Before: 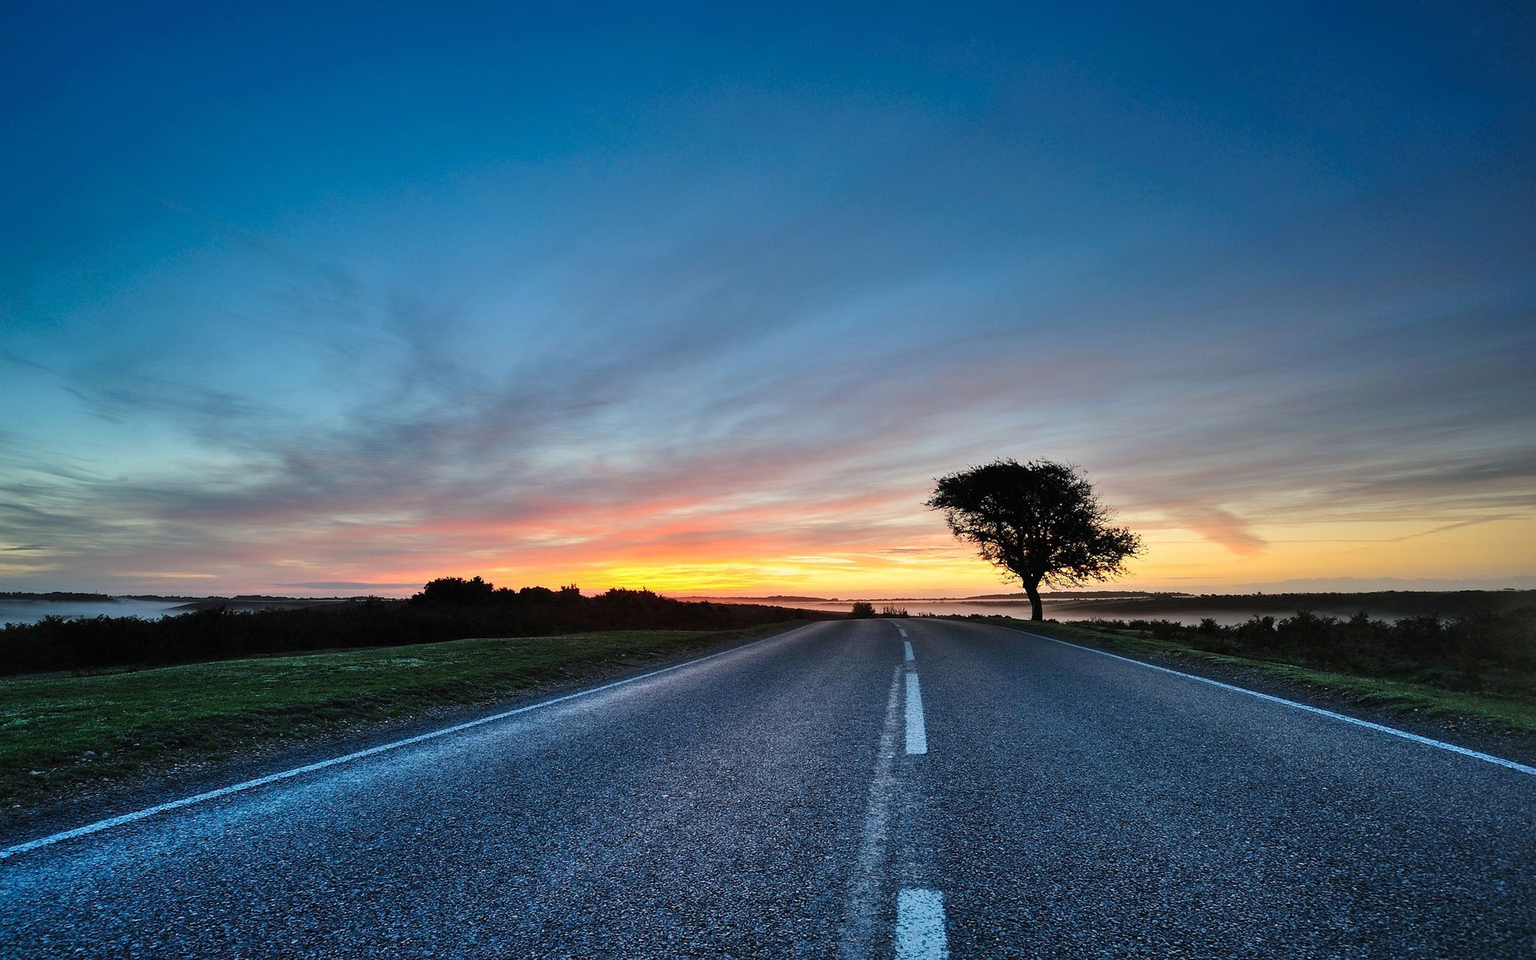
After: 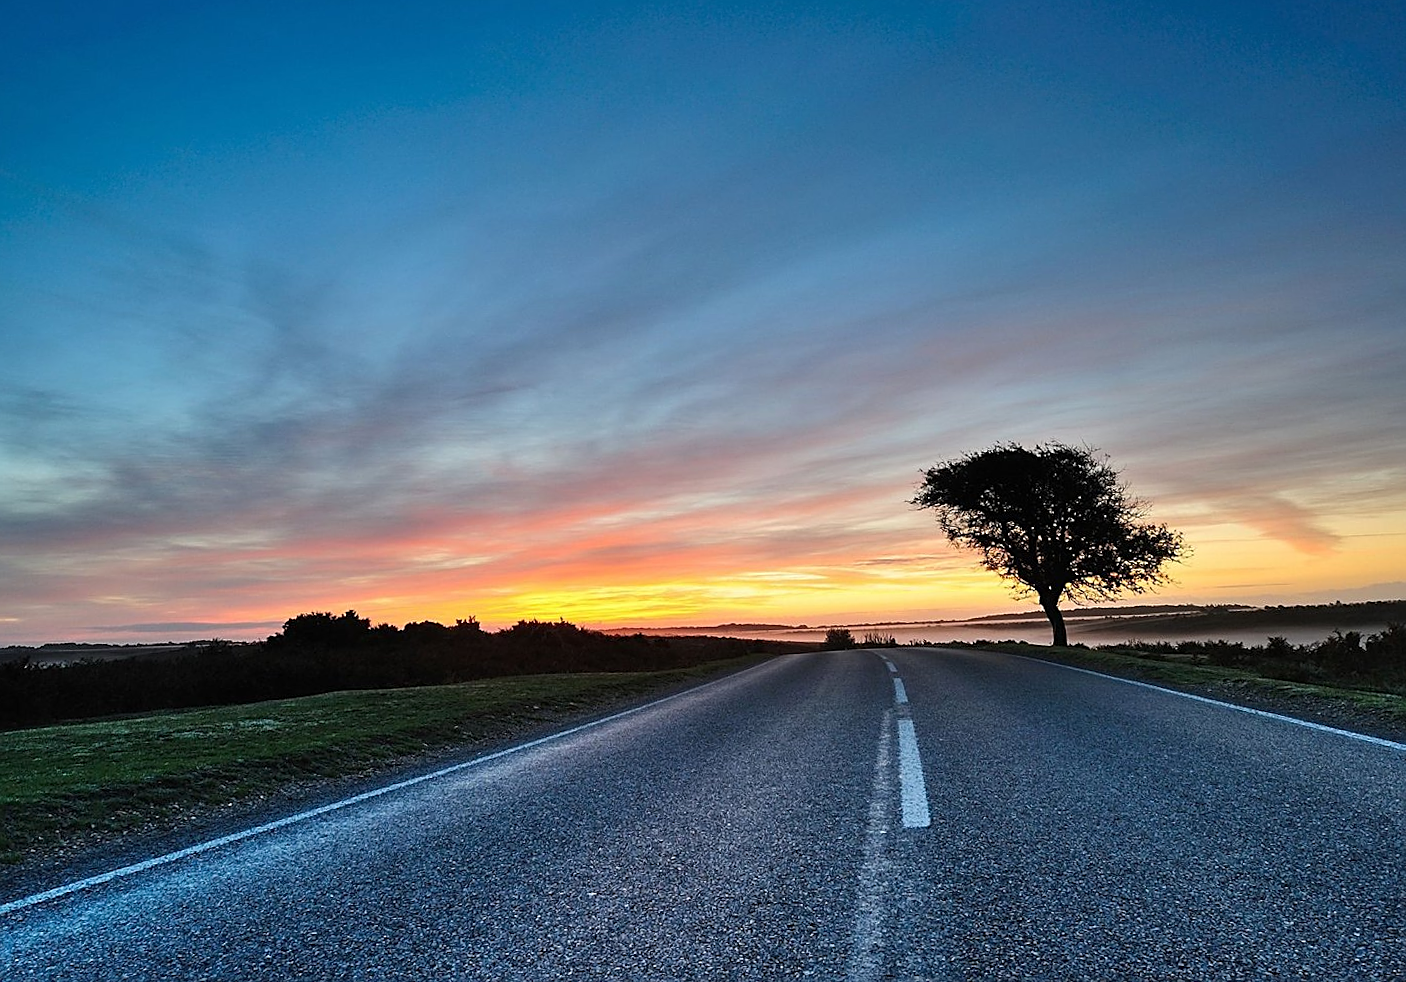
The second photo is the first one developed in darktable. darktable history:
rotate and perspective: rotation -1.68°, lens shift (vertical) -0.146, crop left 0.049, crop right 0.912, crop top 0.032, crop bottom 0.96
sharpen: on, module defaults
crop: left 11.225%, top 5.381%, right 9.565%, bottom 10.314%
